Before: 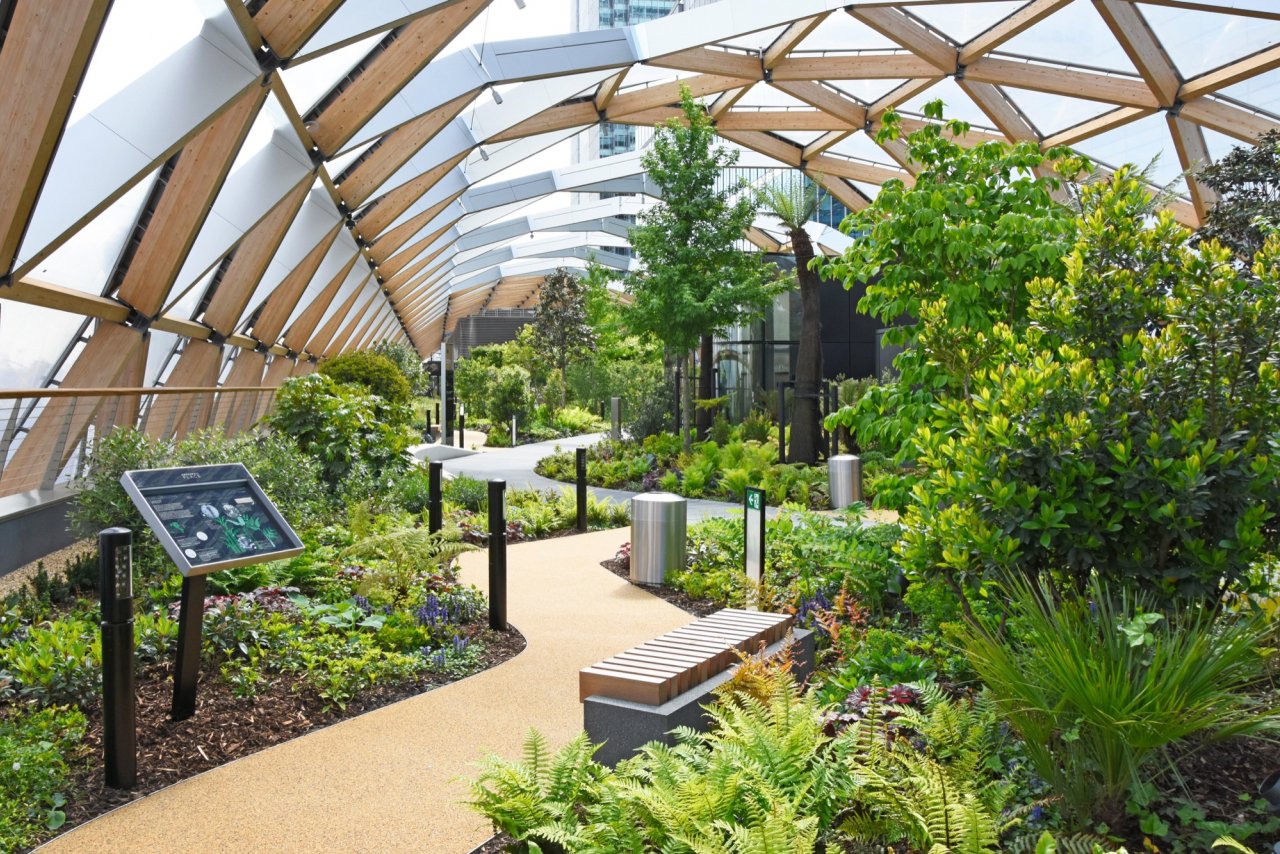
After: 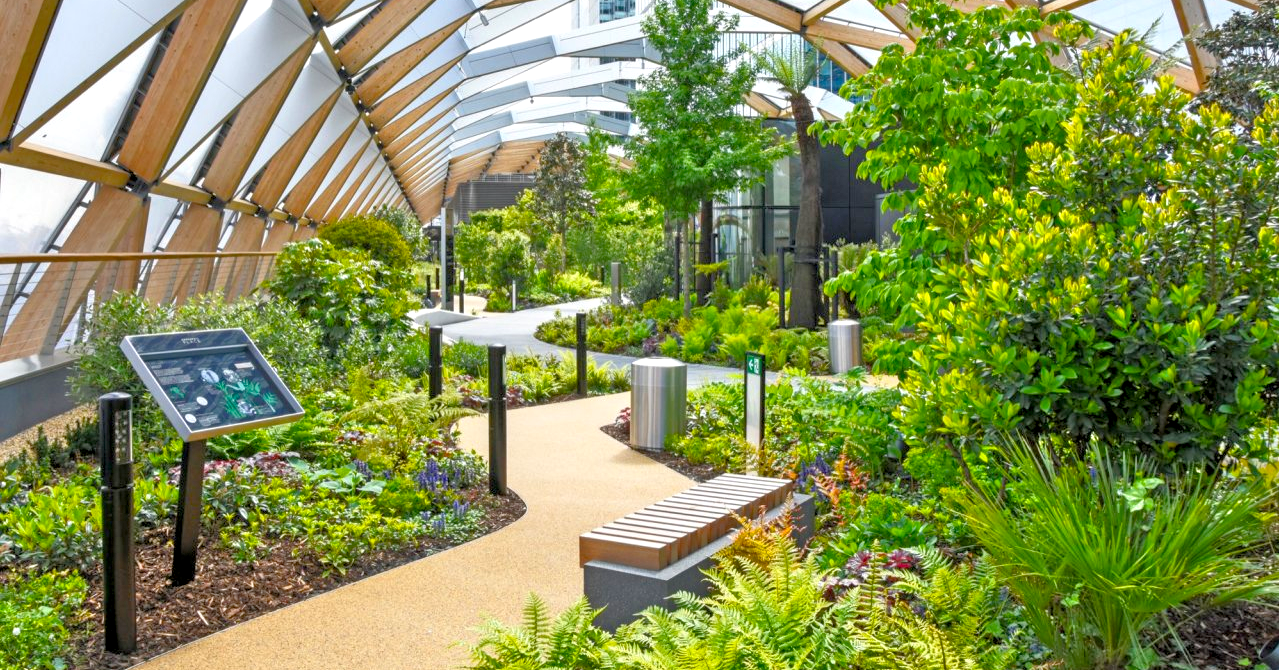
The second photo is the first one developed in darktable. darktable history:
local contrast: detail 130%
tone equalizer: -7 EV 0.152 EV, -6 EV 0.588 EV, -5 EV 1.13 EV, -4 EV 1.33 EV, -3 EV 1.13 EV, -2 EV 0.6 EV, -1 EV 0.158 EV
color balance rgb: shadows lift › chroma 0.959%, shadows lift › hue 110.45°, global offset › luminance -0.434%, perceptual saturation grading › global saturation 25.195%
crop and rotate: top 15.983%, bottom 5.492%
